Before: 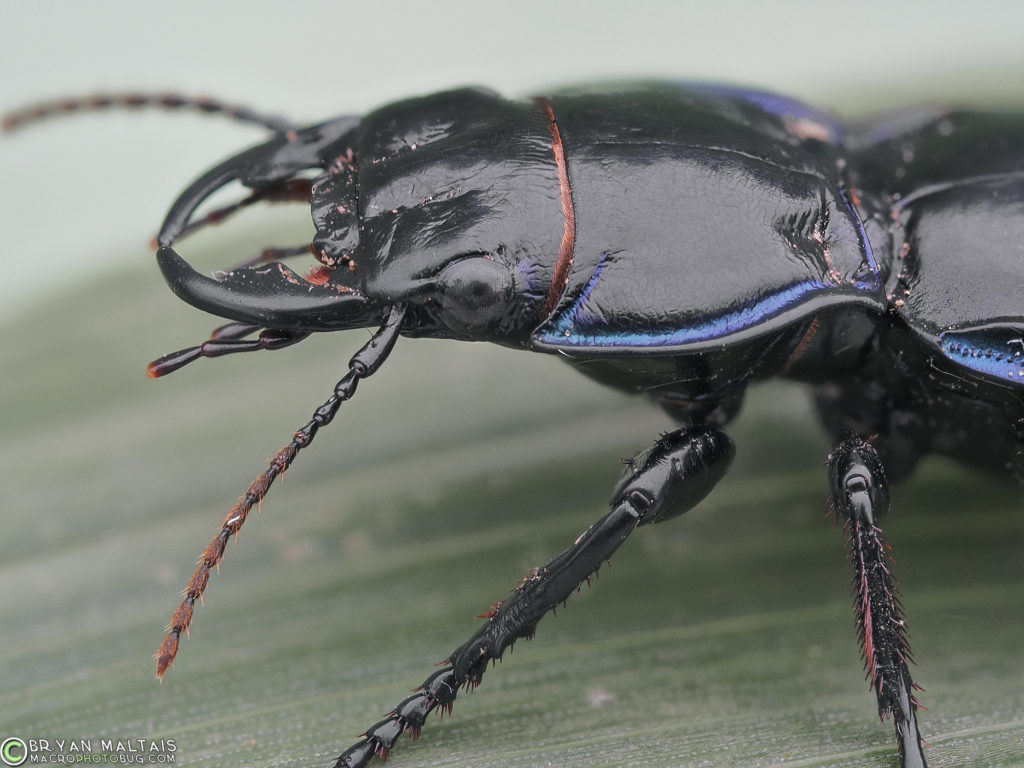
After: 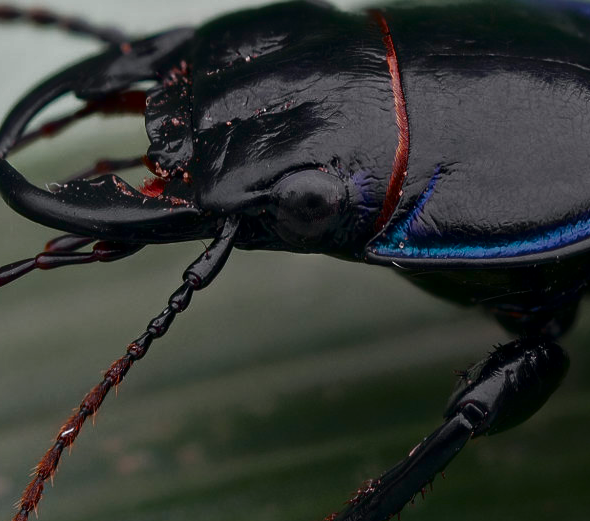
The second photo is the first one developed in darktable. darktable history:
crop: left 16.22%, top 11.481%, right 26.103%, bottom 20.569%
contrast brightness saturation: brightness -0.532
